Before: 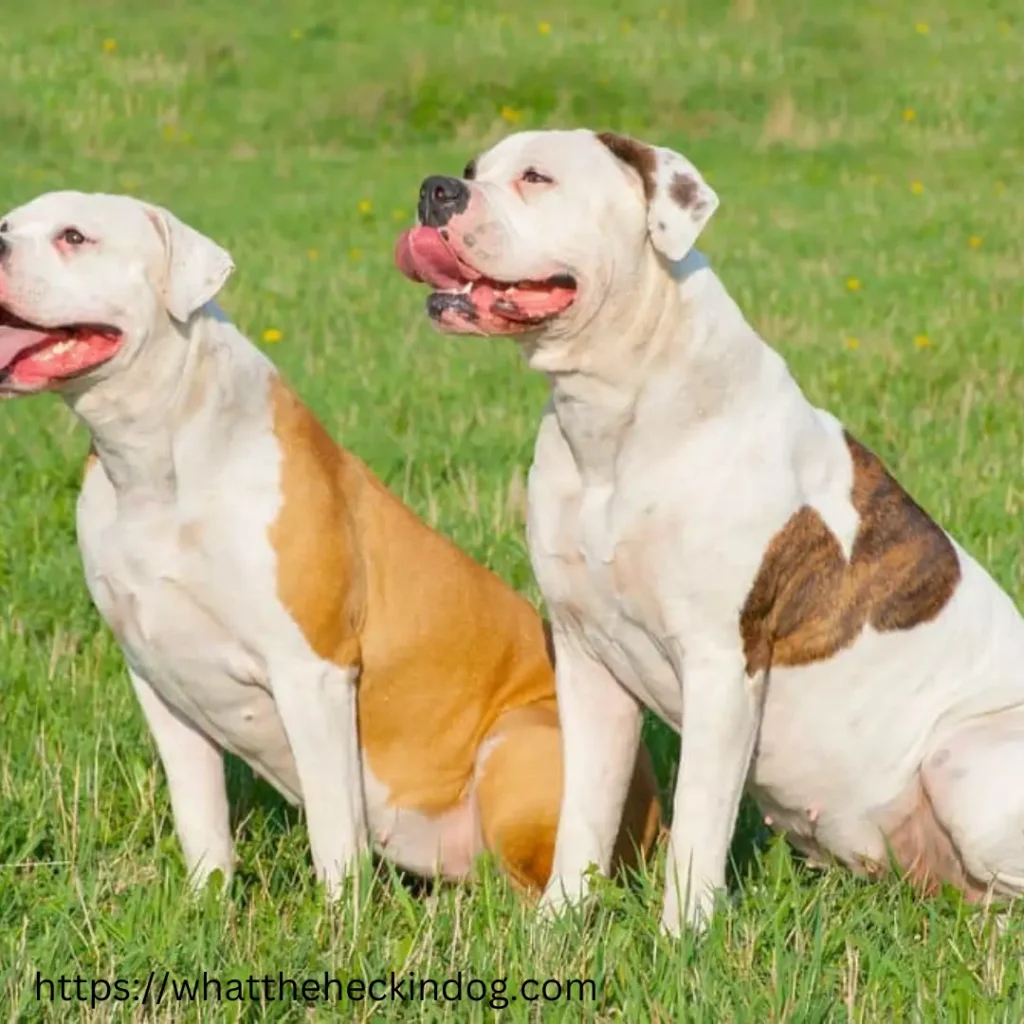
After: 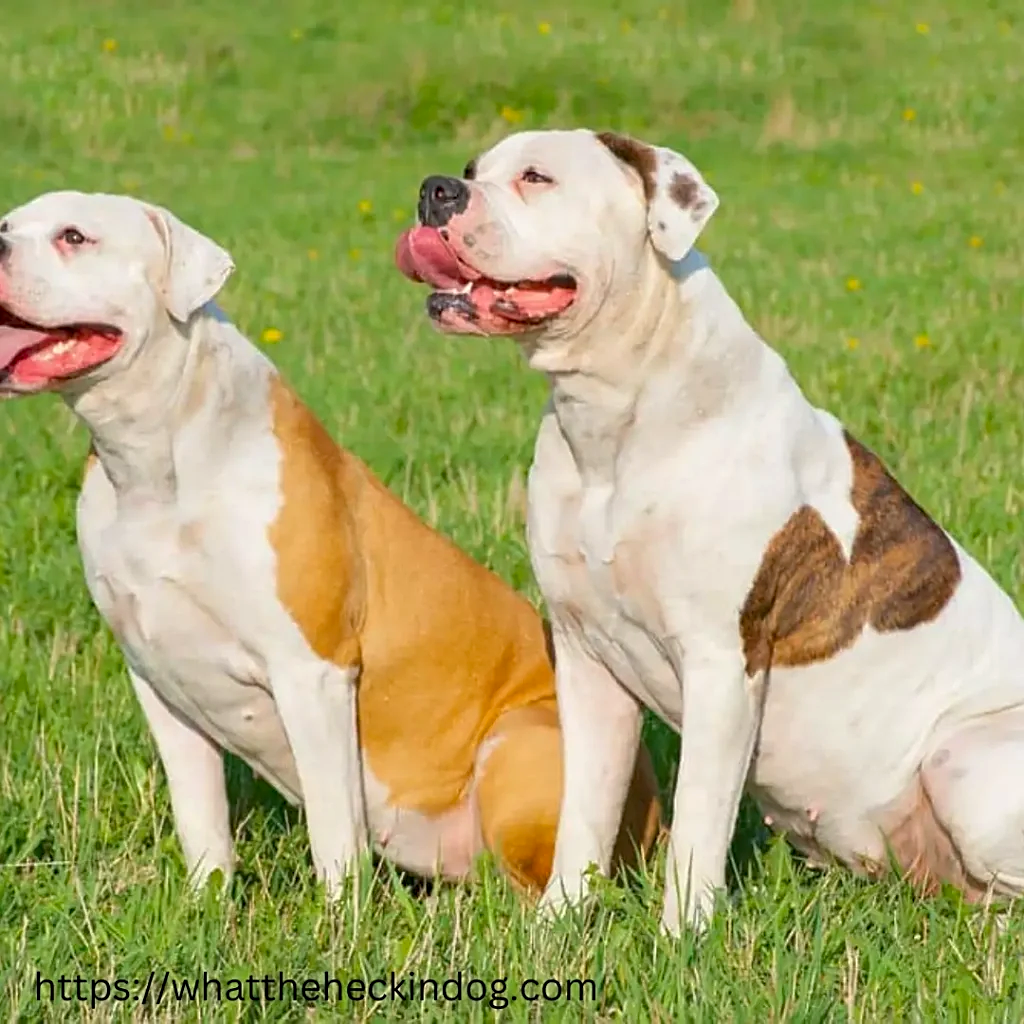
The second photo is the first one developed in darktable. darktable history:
tone equalizer: on, module defaults
sharpen: on, module defaults
color balance: contrast fulcrum 17.78%
haze removal: compatibility mode true, adaptive false
